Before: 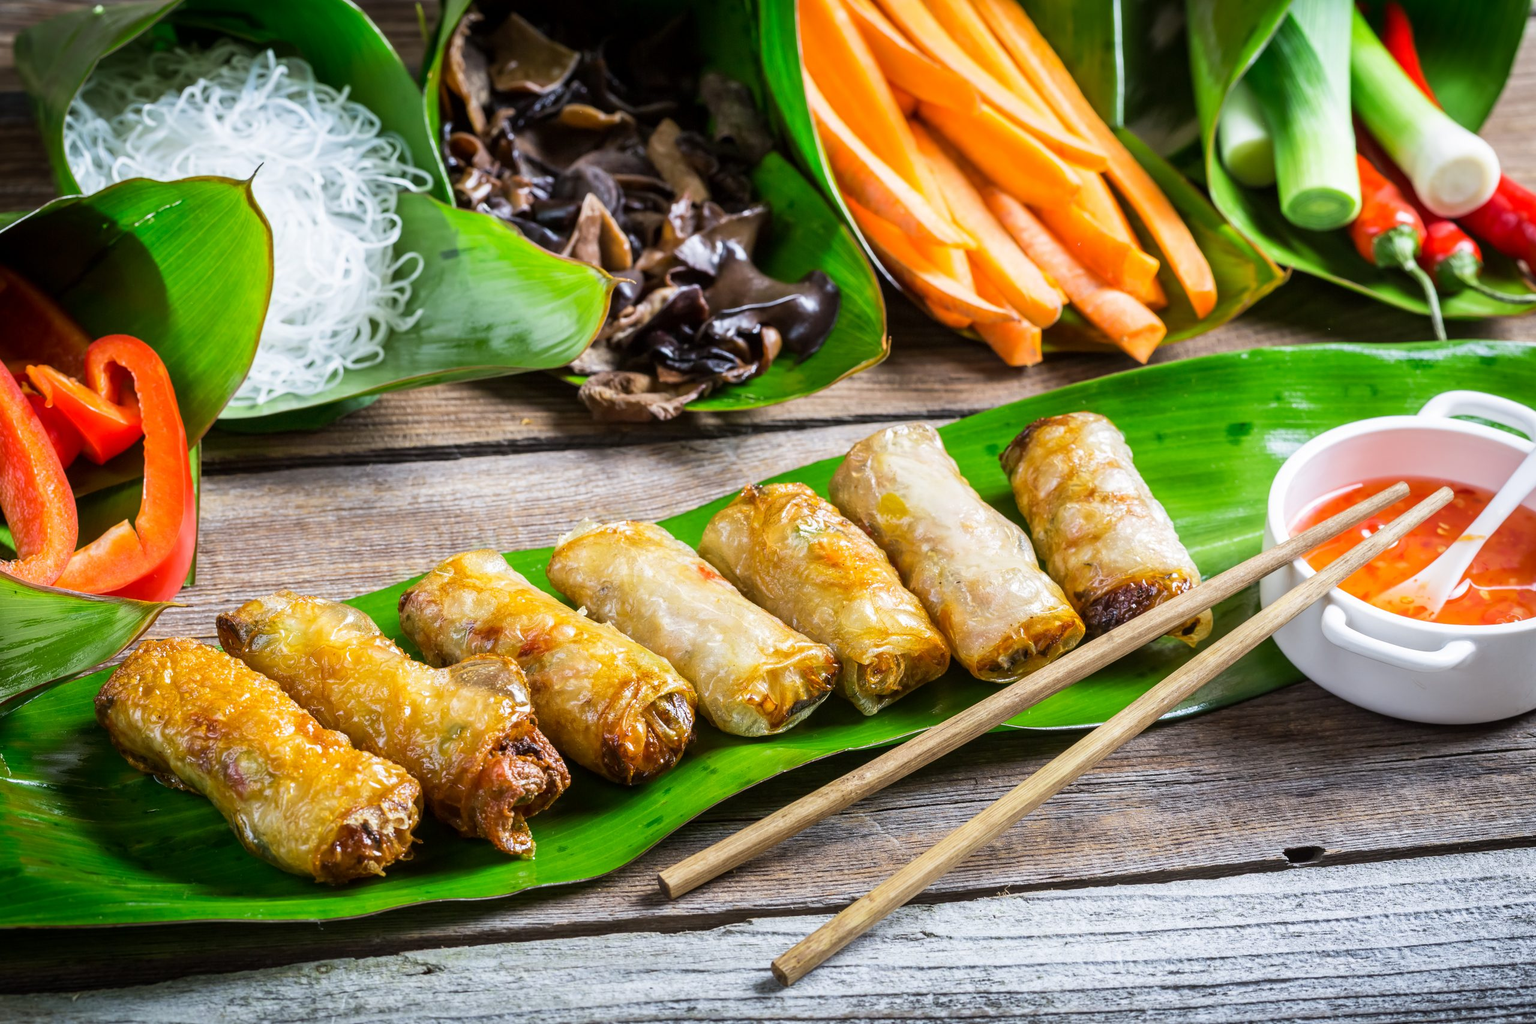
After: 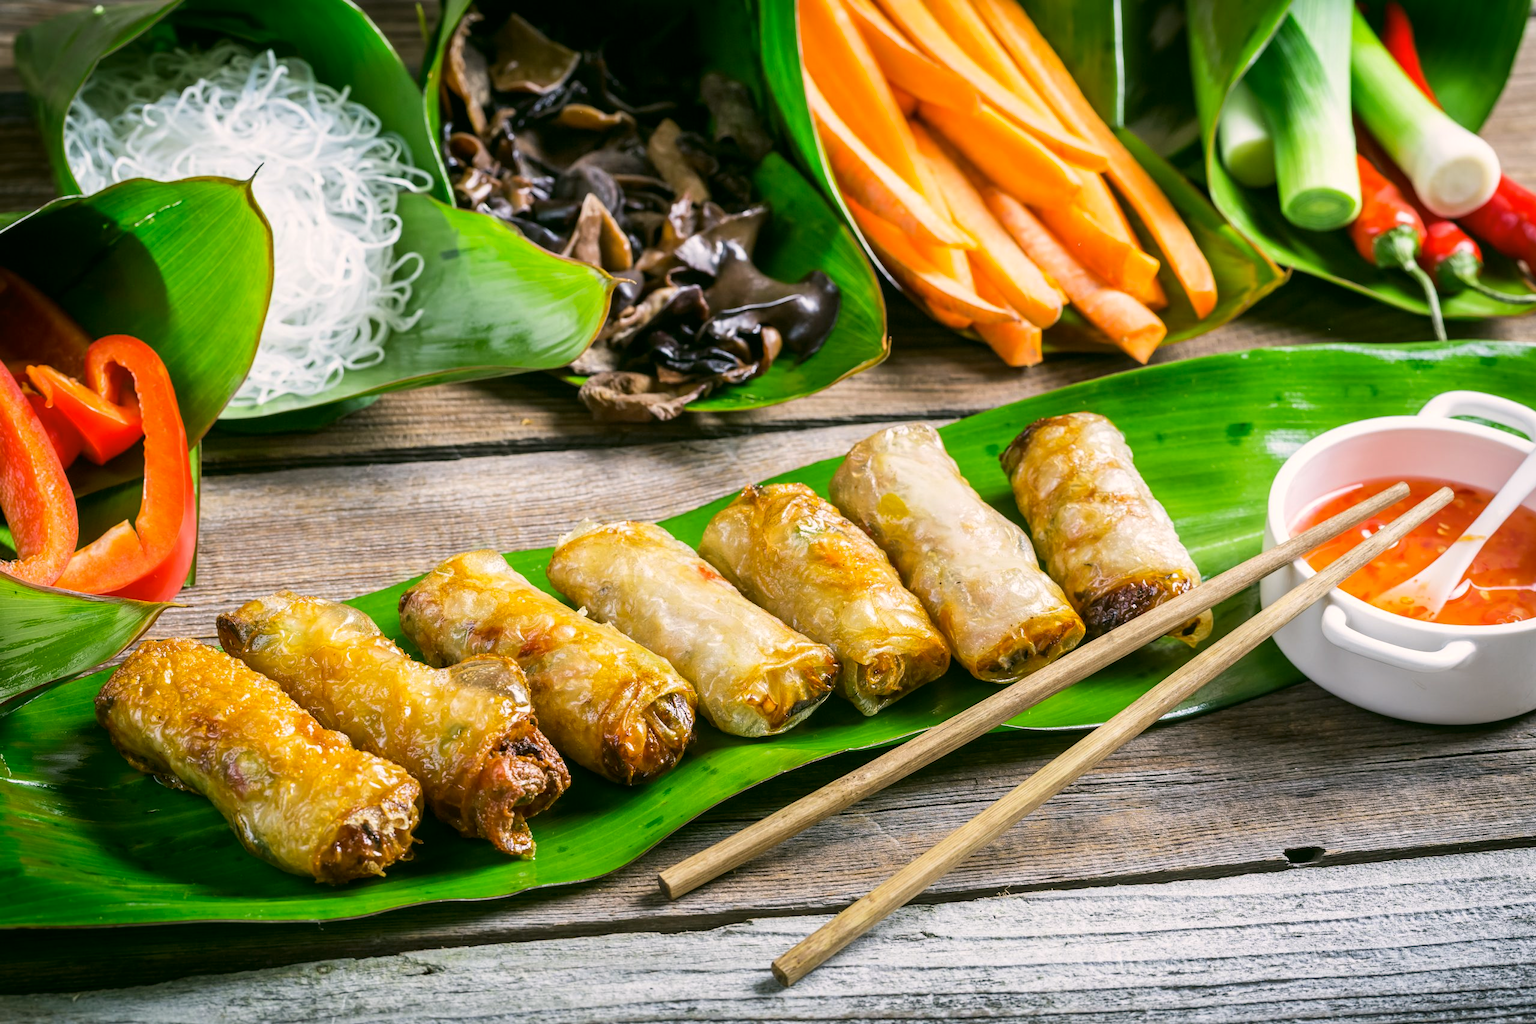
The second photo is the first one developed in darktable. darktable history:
color correction: highlights a* 4, highlights b* 4.94, shadows a* -7.16, shadows b* 4.96
exposure: compensate highlight preservation false
